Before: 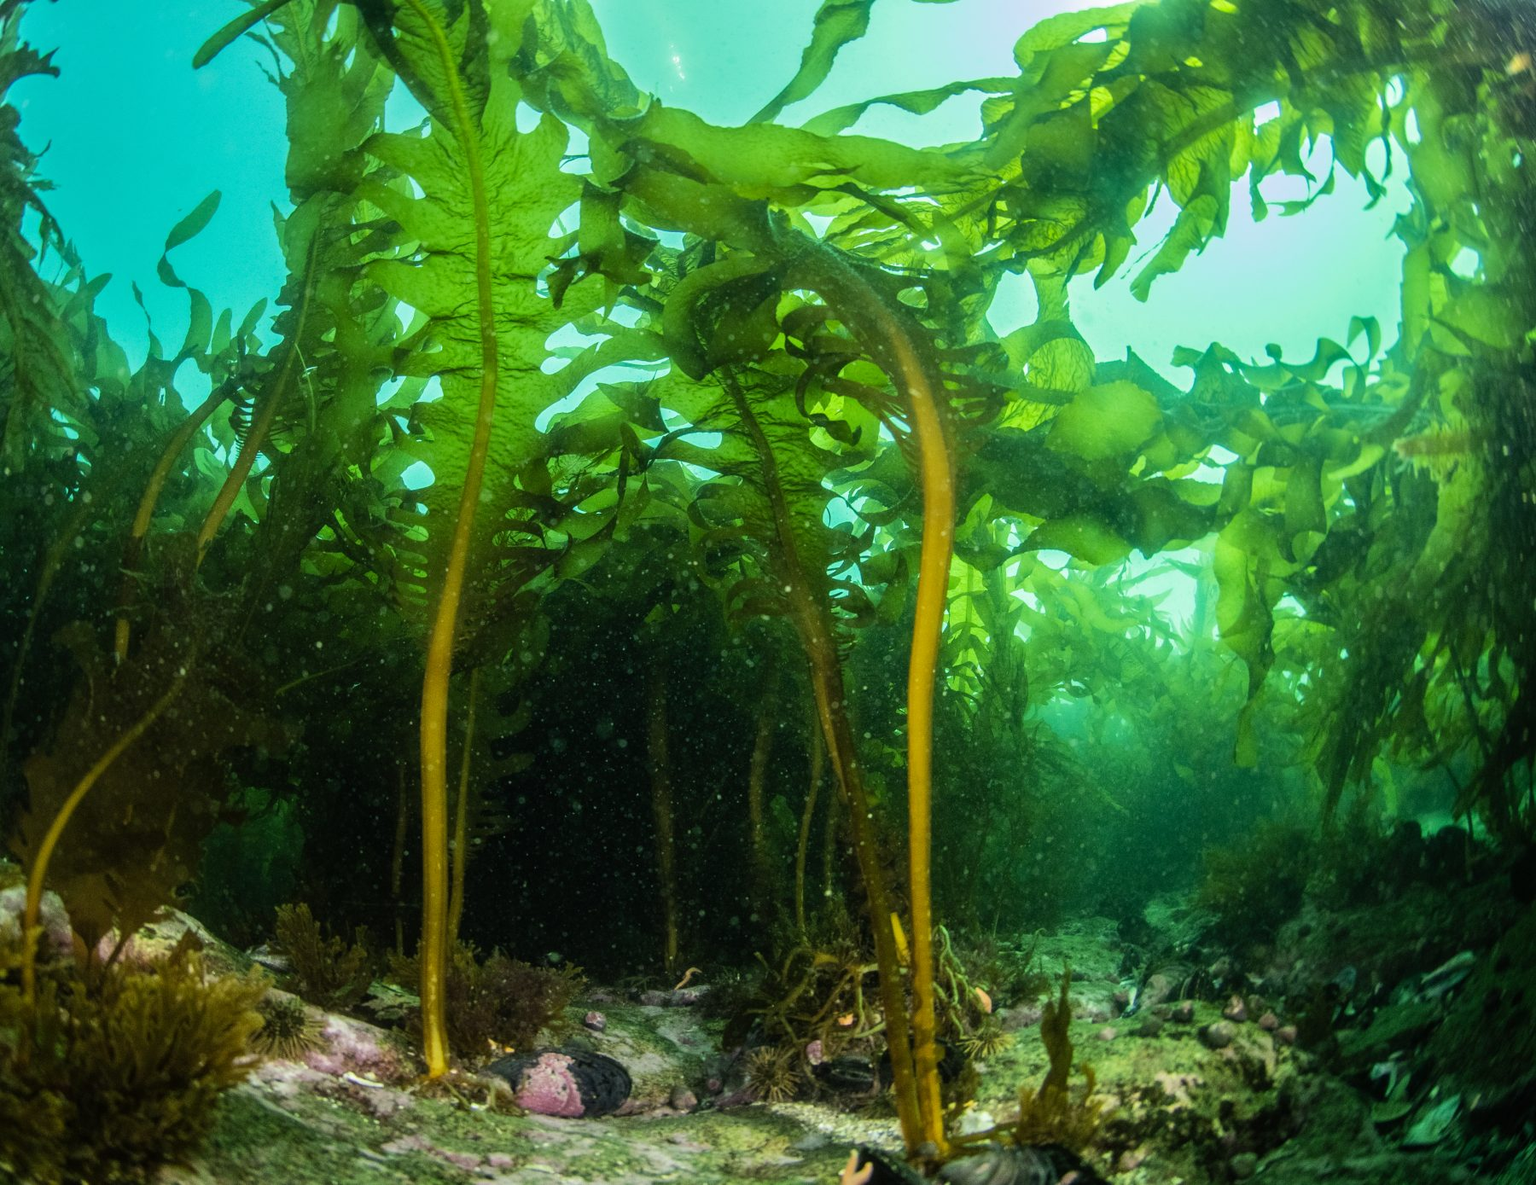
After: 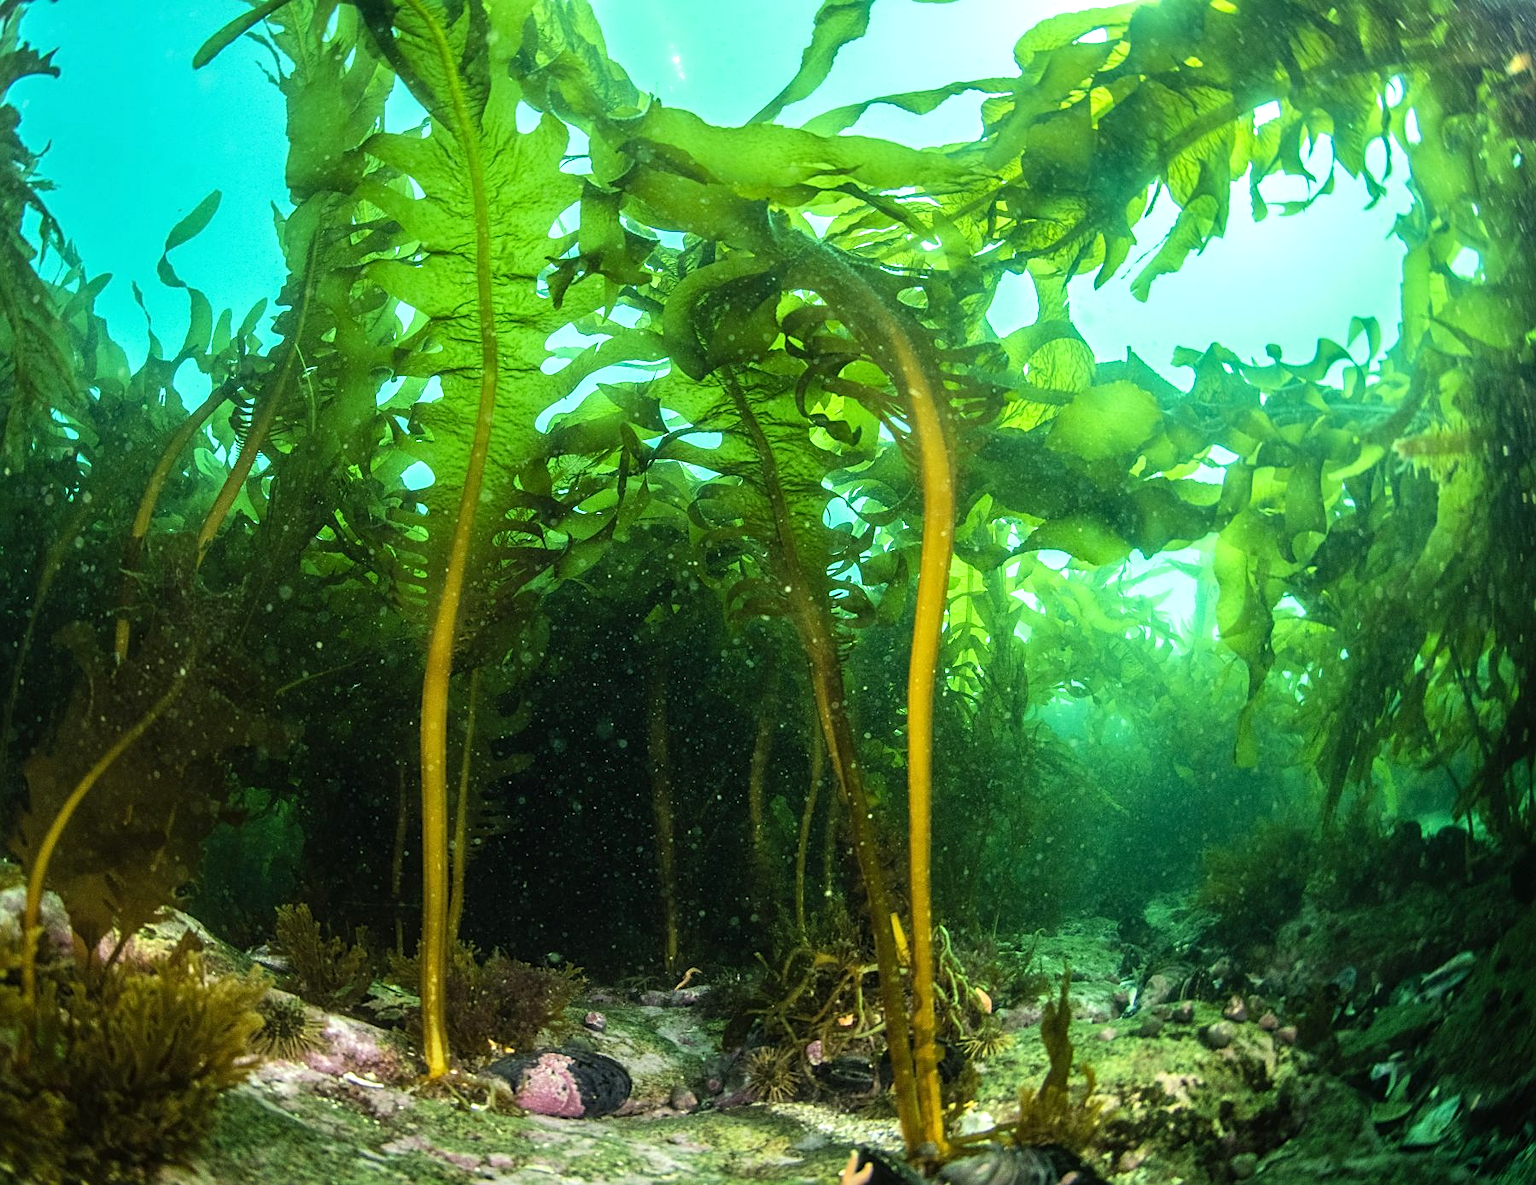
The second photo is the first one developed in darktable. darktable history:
exposure: black level correction 0, exposure 0.5 EV, compensate exposure bias true, compensate highlight preservation false
sharpen: on, module defaults
white balance: red 1, blue 1
